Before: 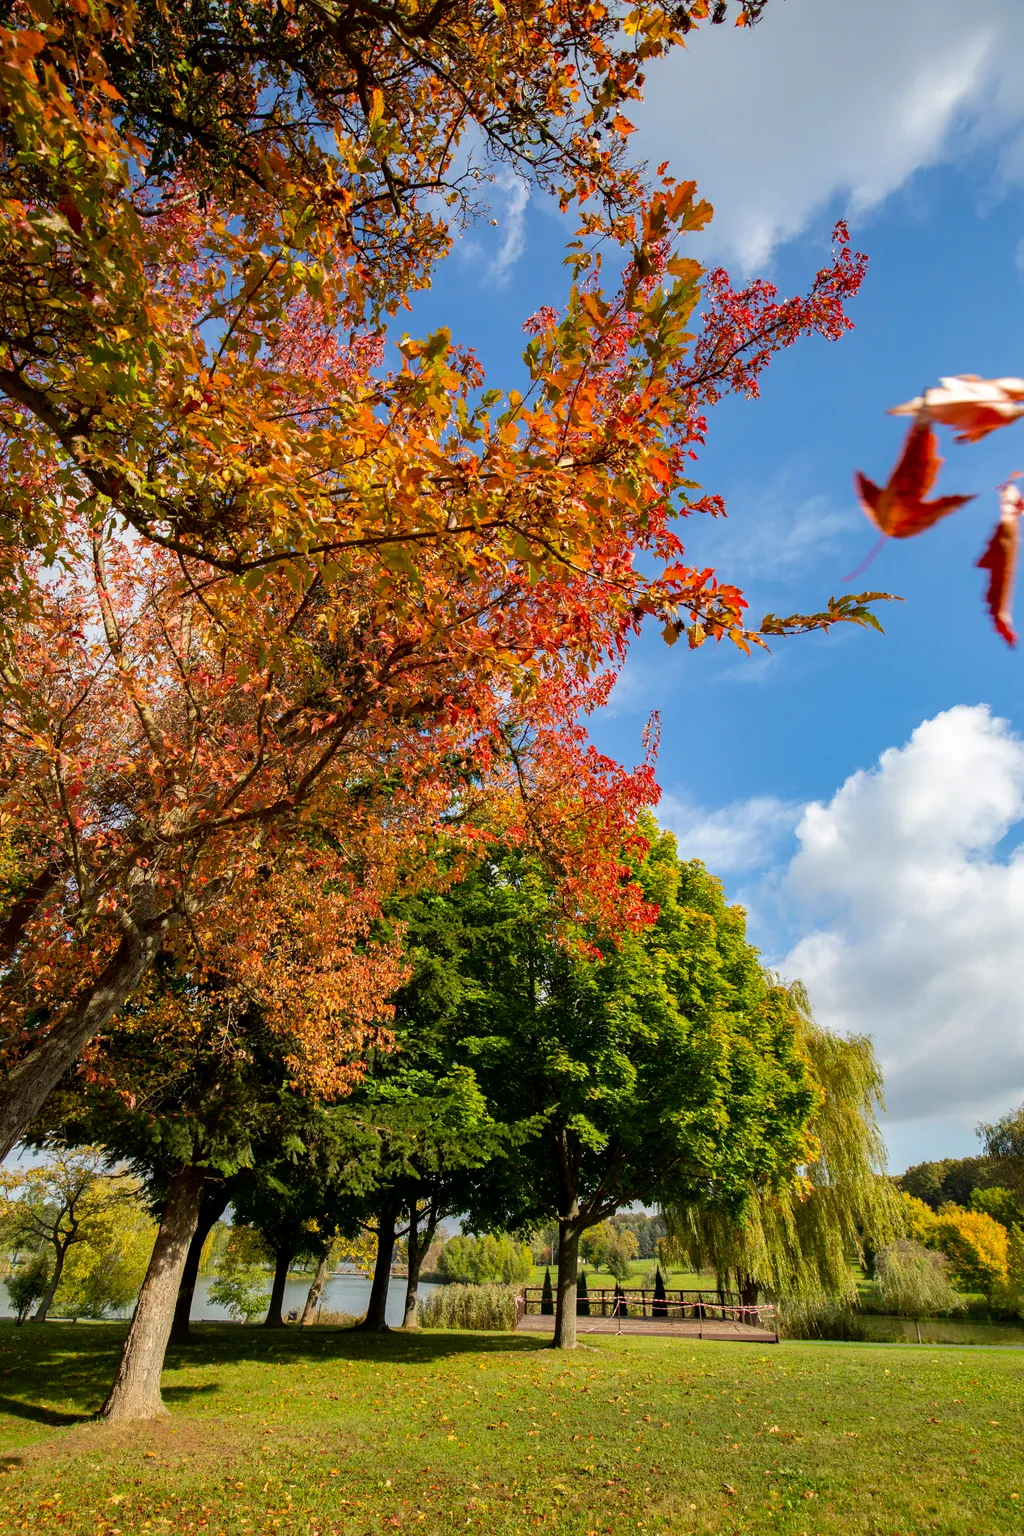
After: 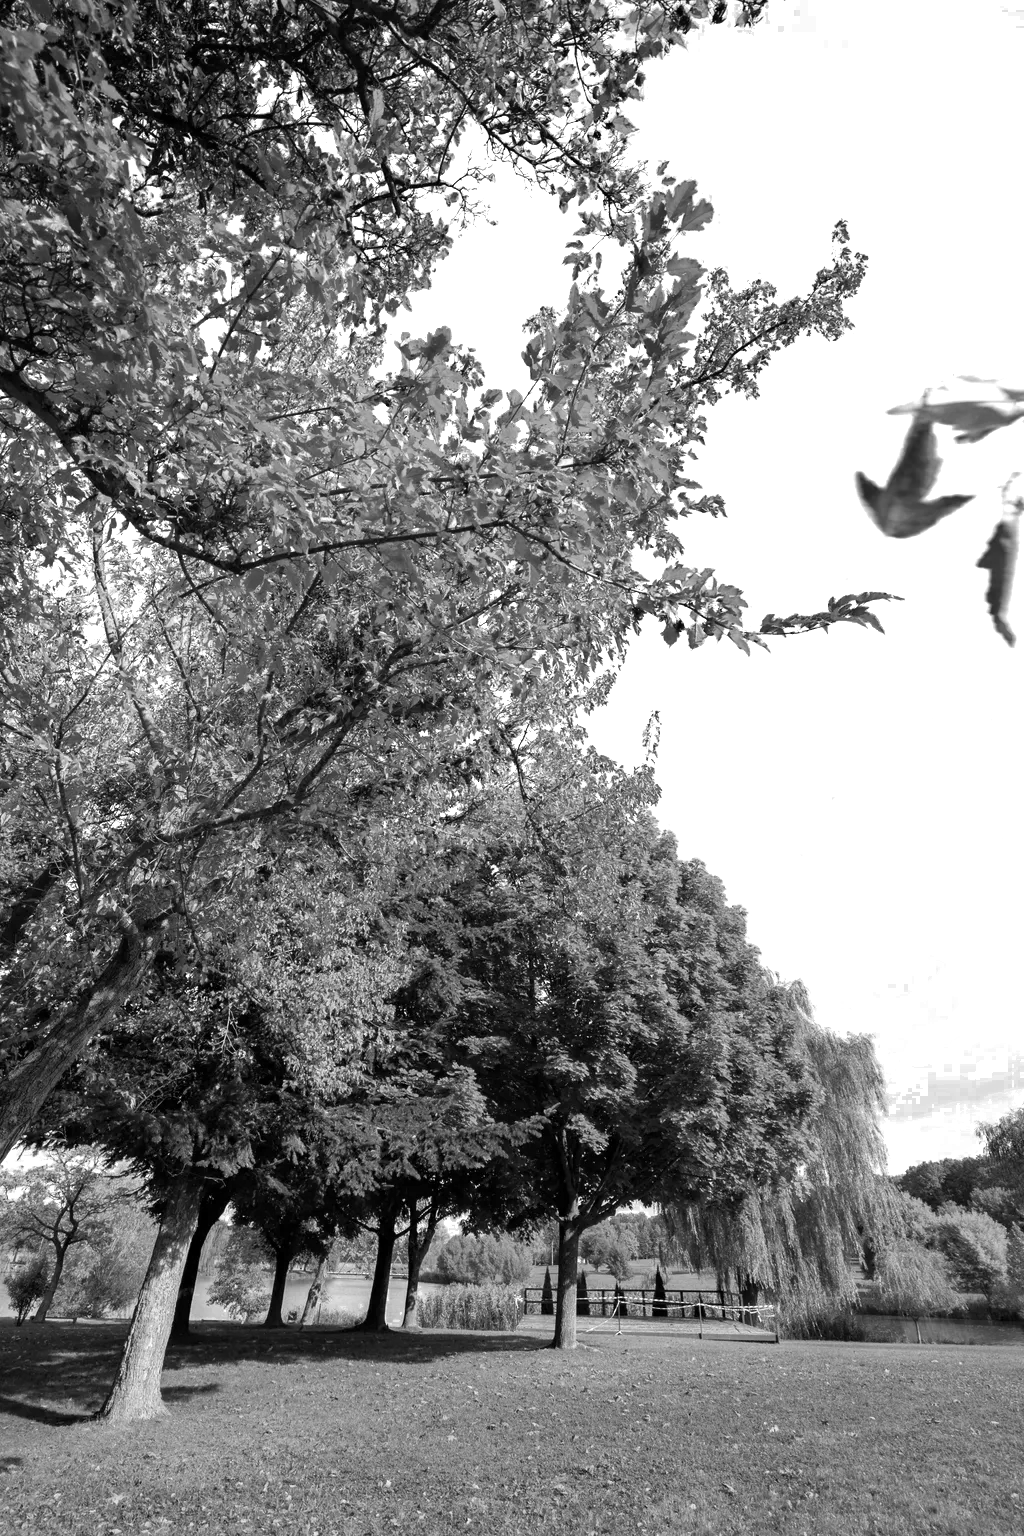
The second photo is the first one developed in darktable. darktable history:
exposure: exposure 0.722 EV, compensate highlight preservation false
white balance: red 0.967, blue 1.049
color zones: curves: ch0 [(0.203, 0.433) (0.607, 0.517) (0.697, 0.696) (0.705, 0.897)]
monochrome: a 73.58, b 64.21
